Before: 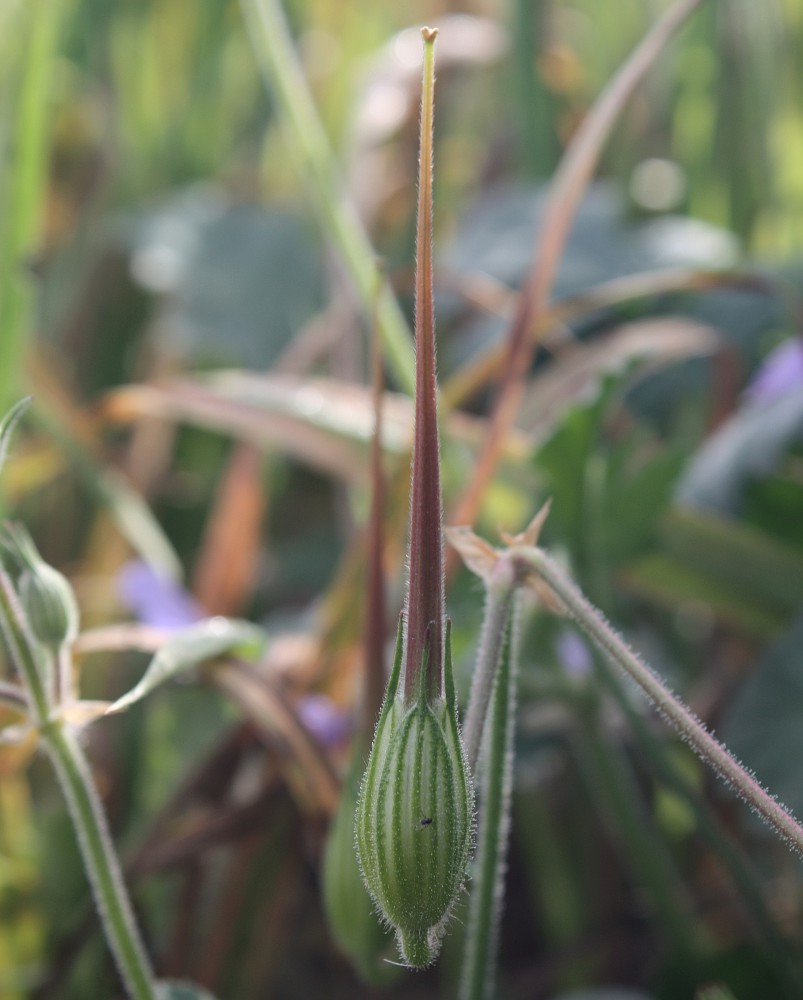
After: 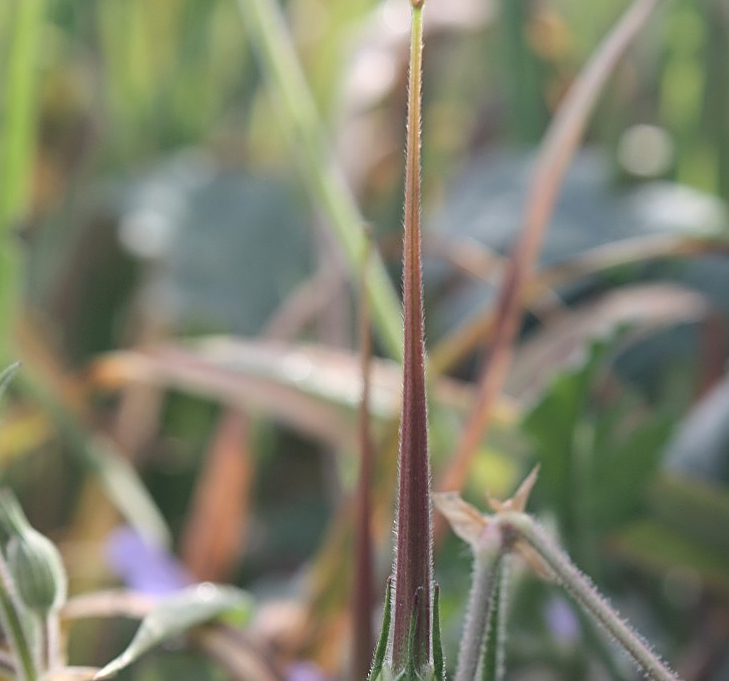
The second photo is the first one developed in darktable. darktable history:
sharpen: on, module defaults
crop: left 1.511%, top 3.454%, right 7.604%, bottom 28.421%
